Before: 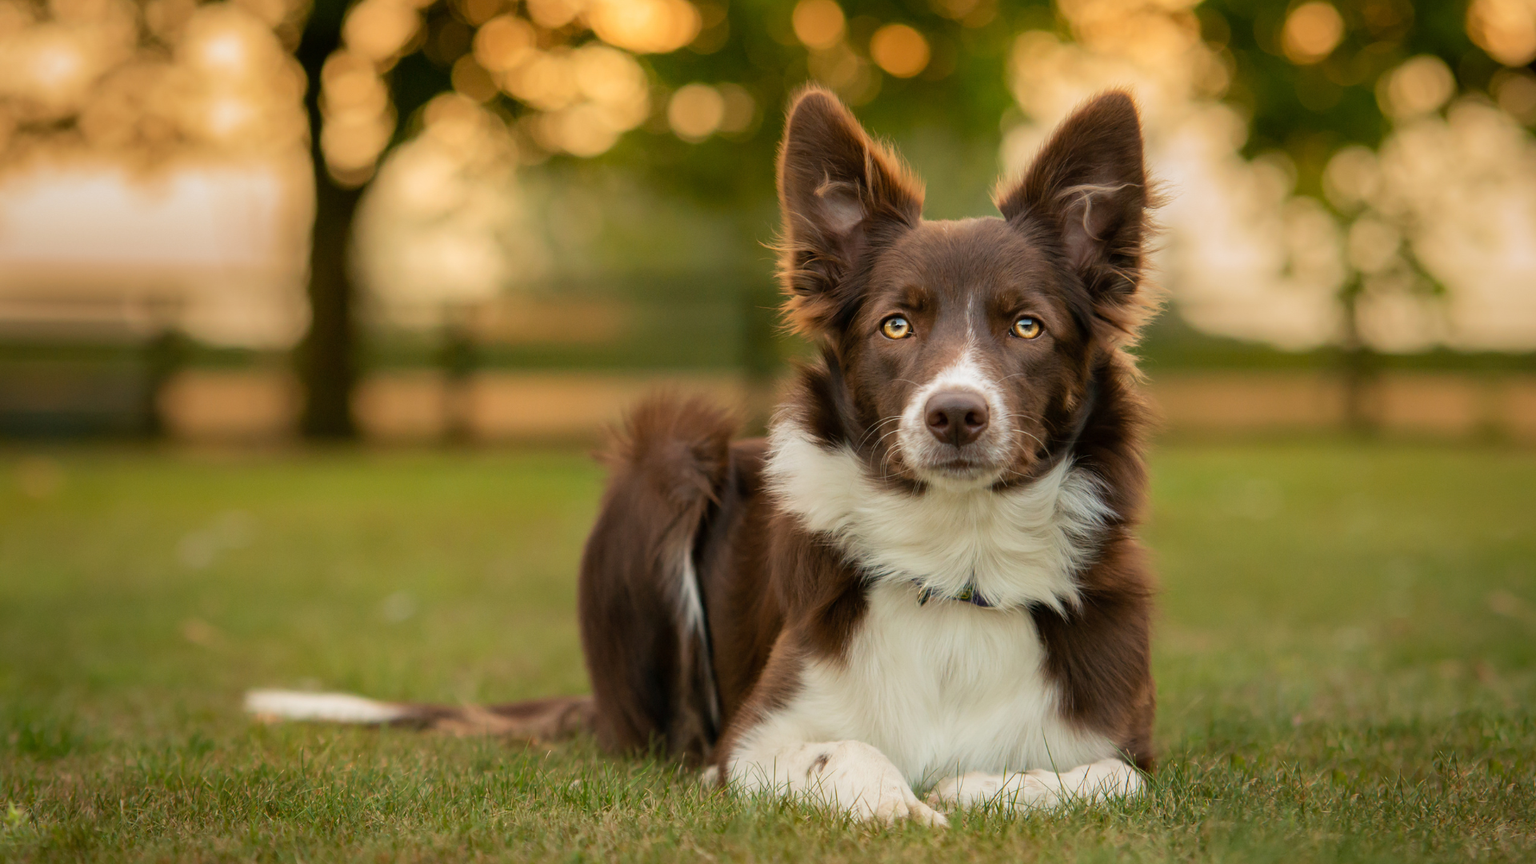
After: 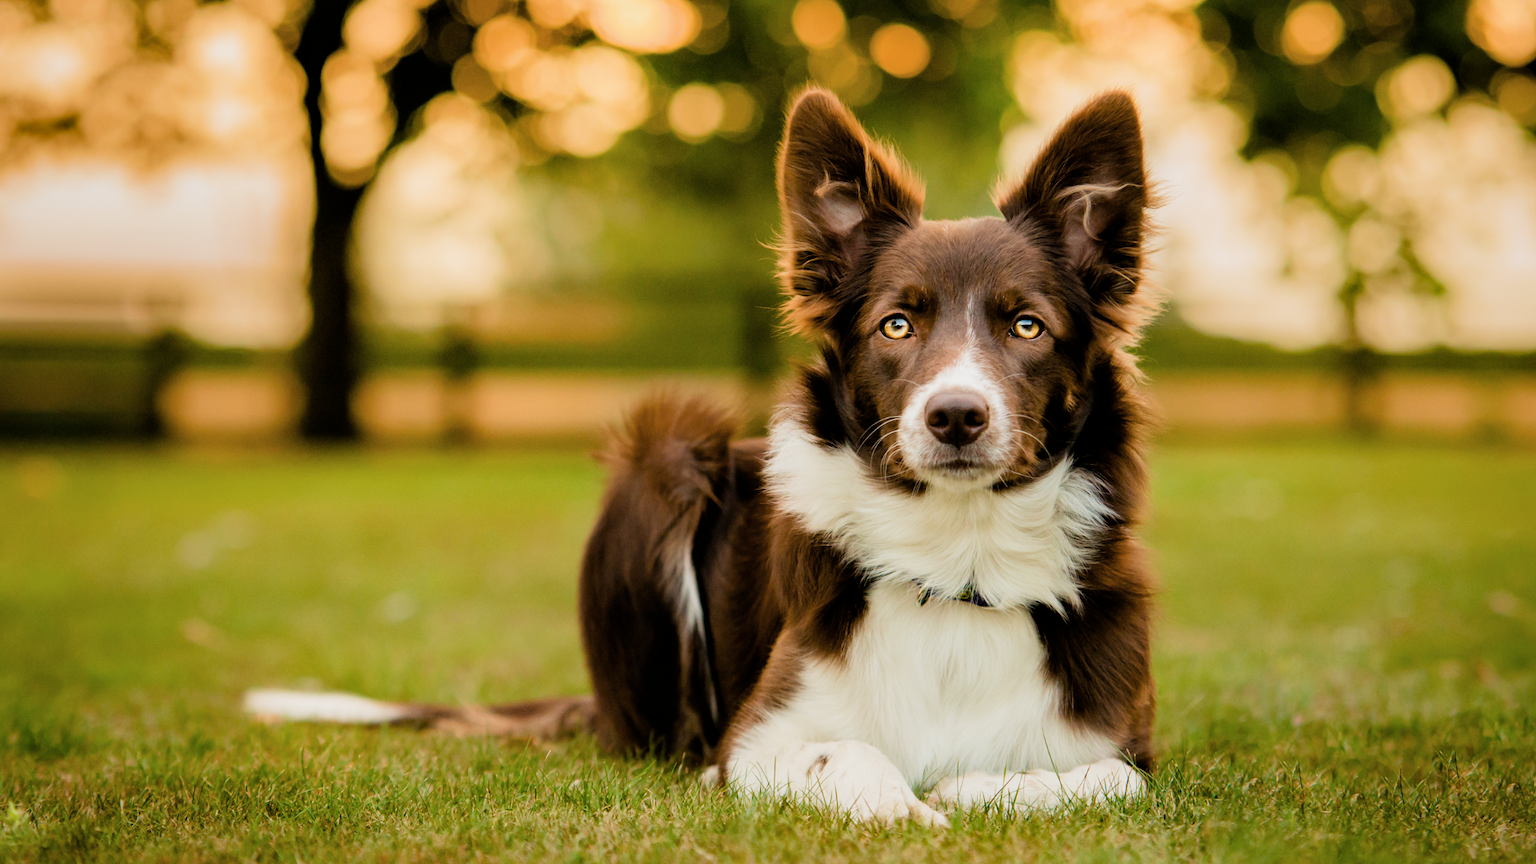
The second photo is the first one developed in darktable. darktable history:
shadows and highlights: shadows 20.88, highlights -35.96, soften with gaussian
color zones: curves: ch1 [(0, 0.469) (0.01, 0.469) (0.12, 0.446) (0.248, 0.469) (0.5, 0.5) (0.748, 0.5) (0.99, 0.469) (1, 0.469)]
filmic rgb: black relative exposure -5.01 EV, white relative exposure 3.97 EV, threshold 3.04 EV, hardness 2.88, contrast 1.385, highlights saturation mix -30.95%, enable highlight reconstruction true
color balance rgb: perceptual saturation grading › global saturation 25.19%, perceptual saturation grading › highlights -50.466%, perceptual saturation grading › shadows 31.072%, perceptual brilliance grading › global brilliance 10.551%, perceptual brilliance grading › shadows 14.761%, global vibrance 20%
